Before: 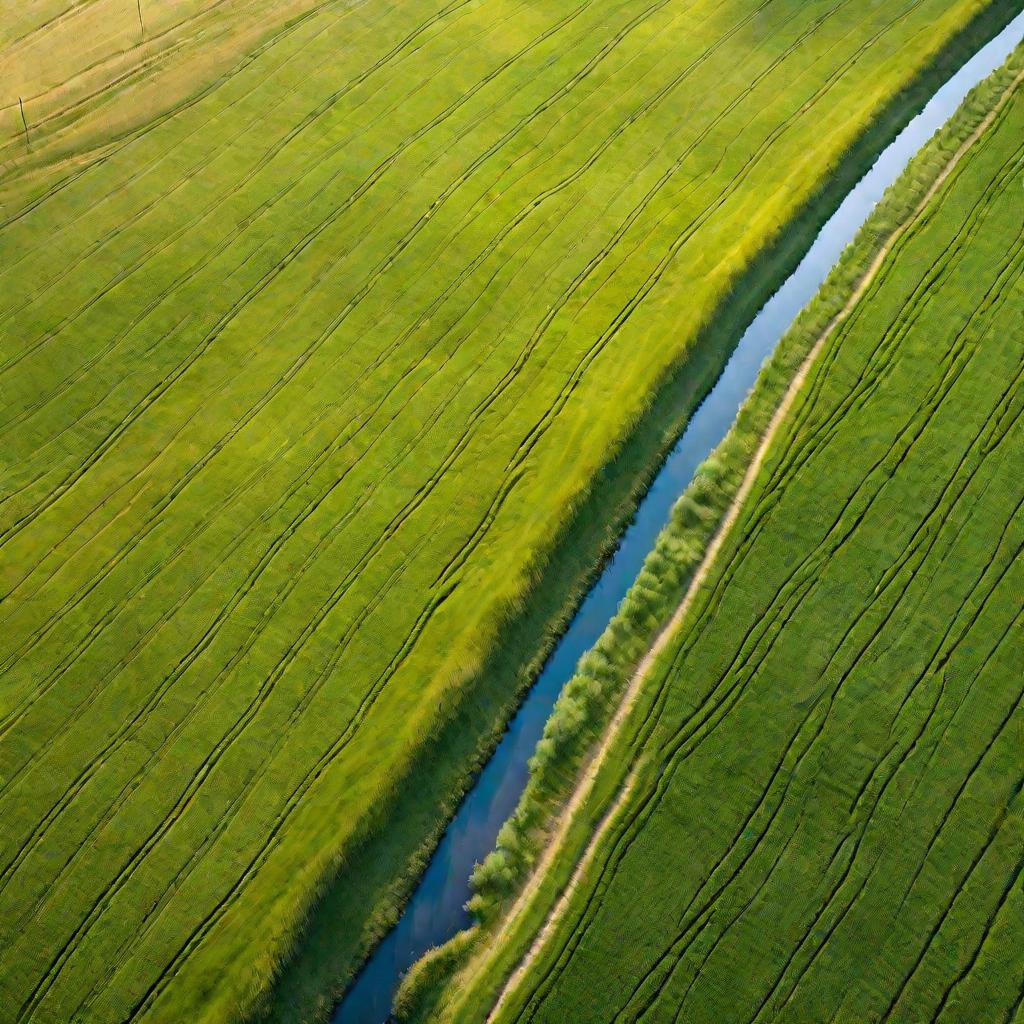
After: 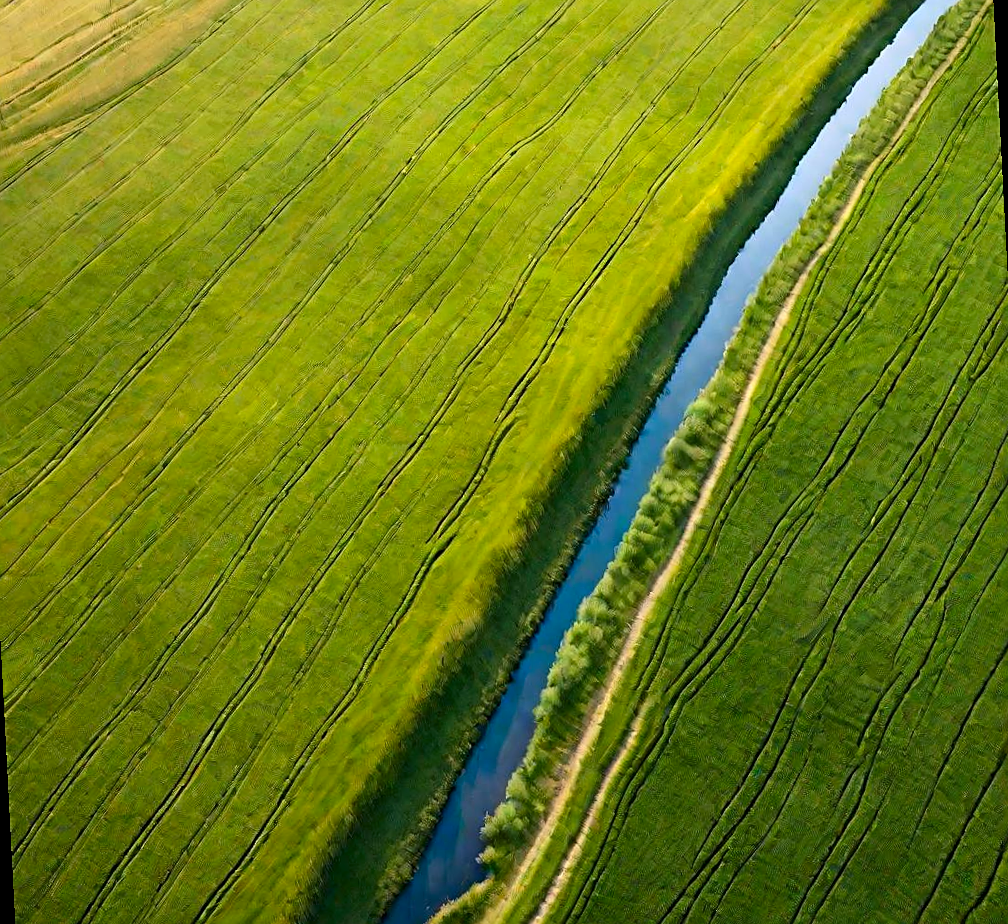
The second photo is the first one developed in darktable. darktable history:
rotate and perspective: rotation -3°, crop left 0.031, crop right 0.968, crop top 0.07, crop bottom 0.93
sharpen: on, module defaults
contrast brightness saturation: contrast 0.15, brightness -0.01, saturation 0.1
